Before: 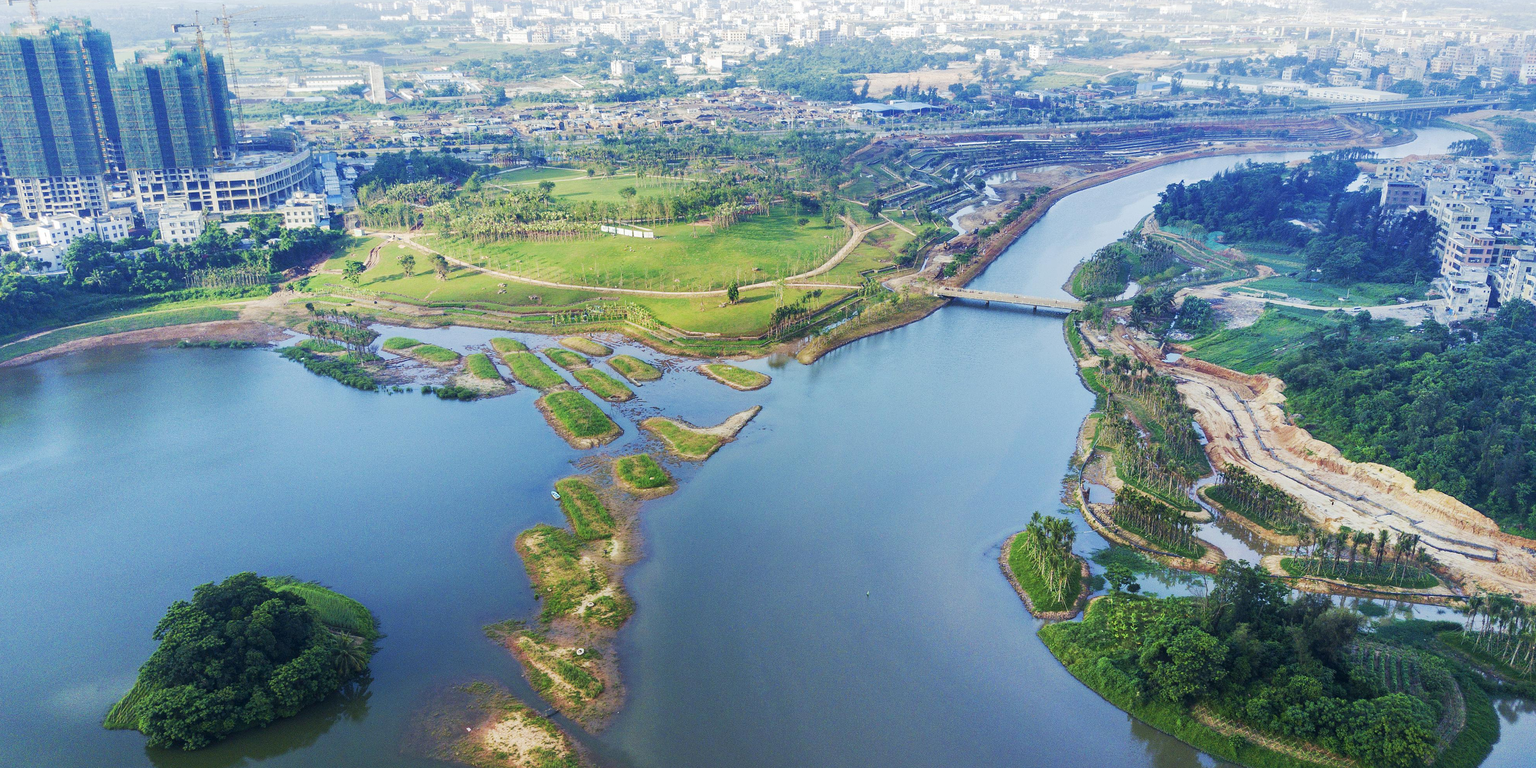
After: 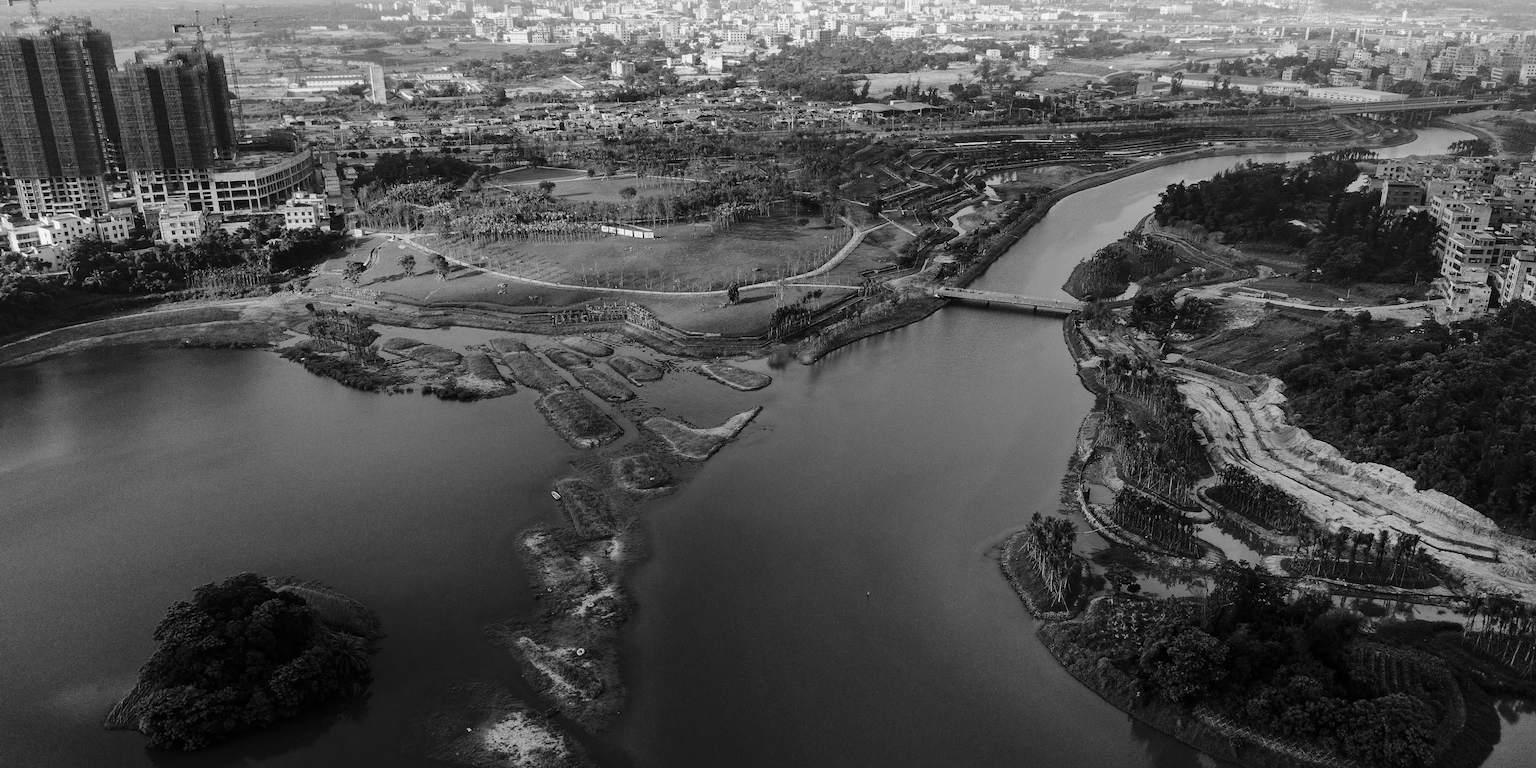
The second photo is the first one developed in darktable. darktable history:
contrast brightness saturation: contrast -0.032, brightness -0.608, saturation -0.993
